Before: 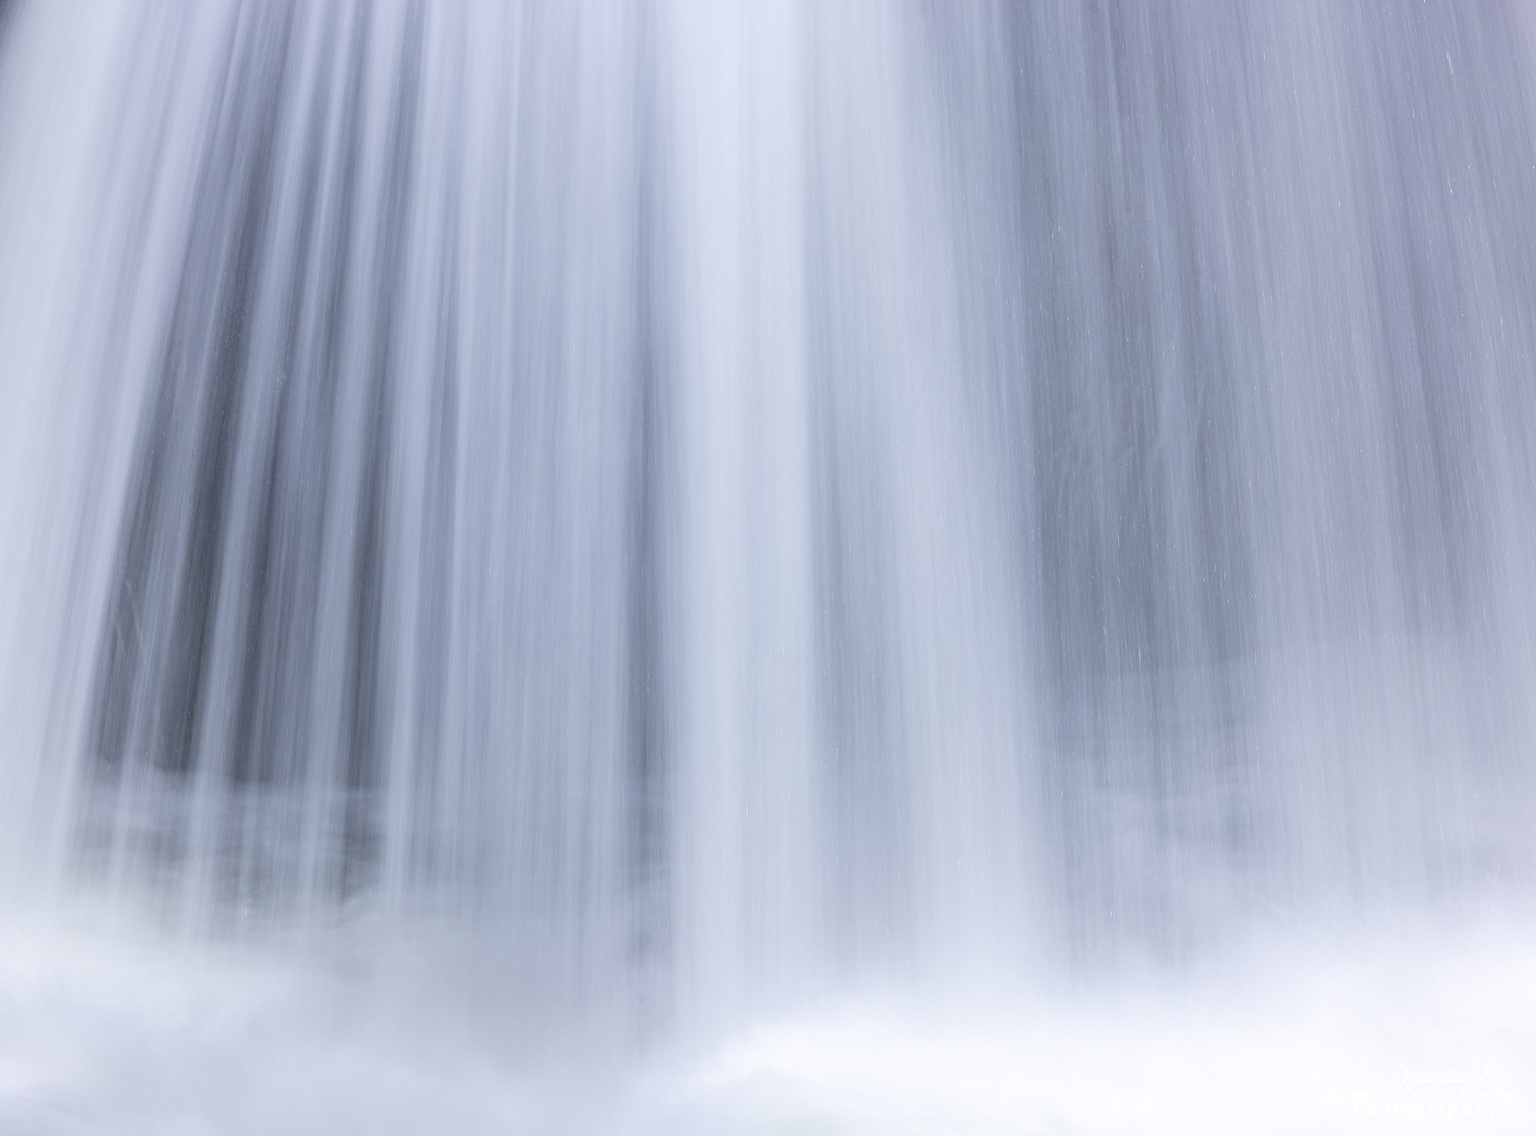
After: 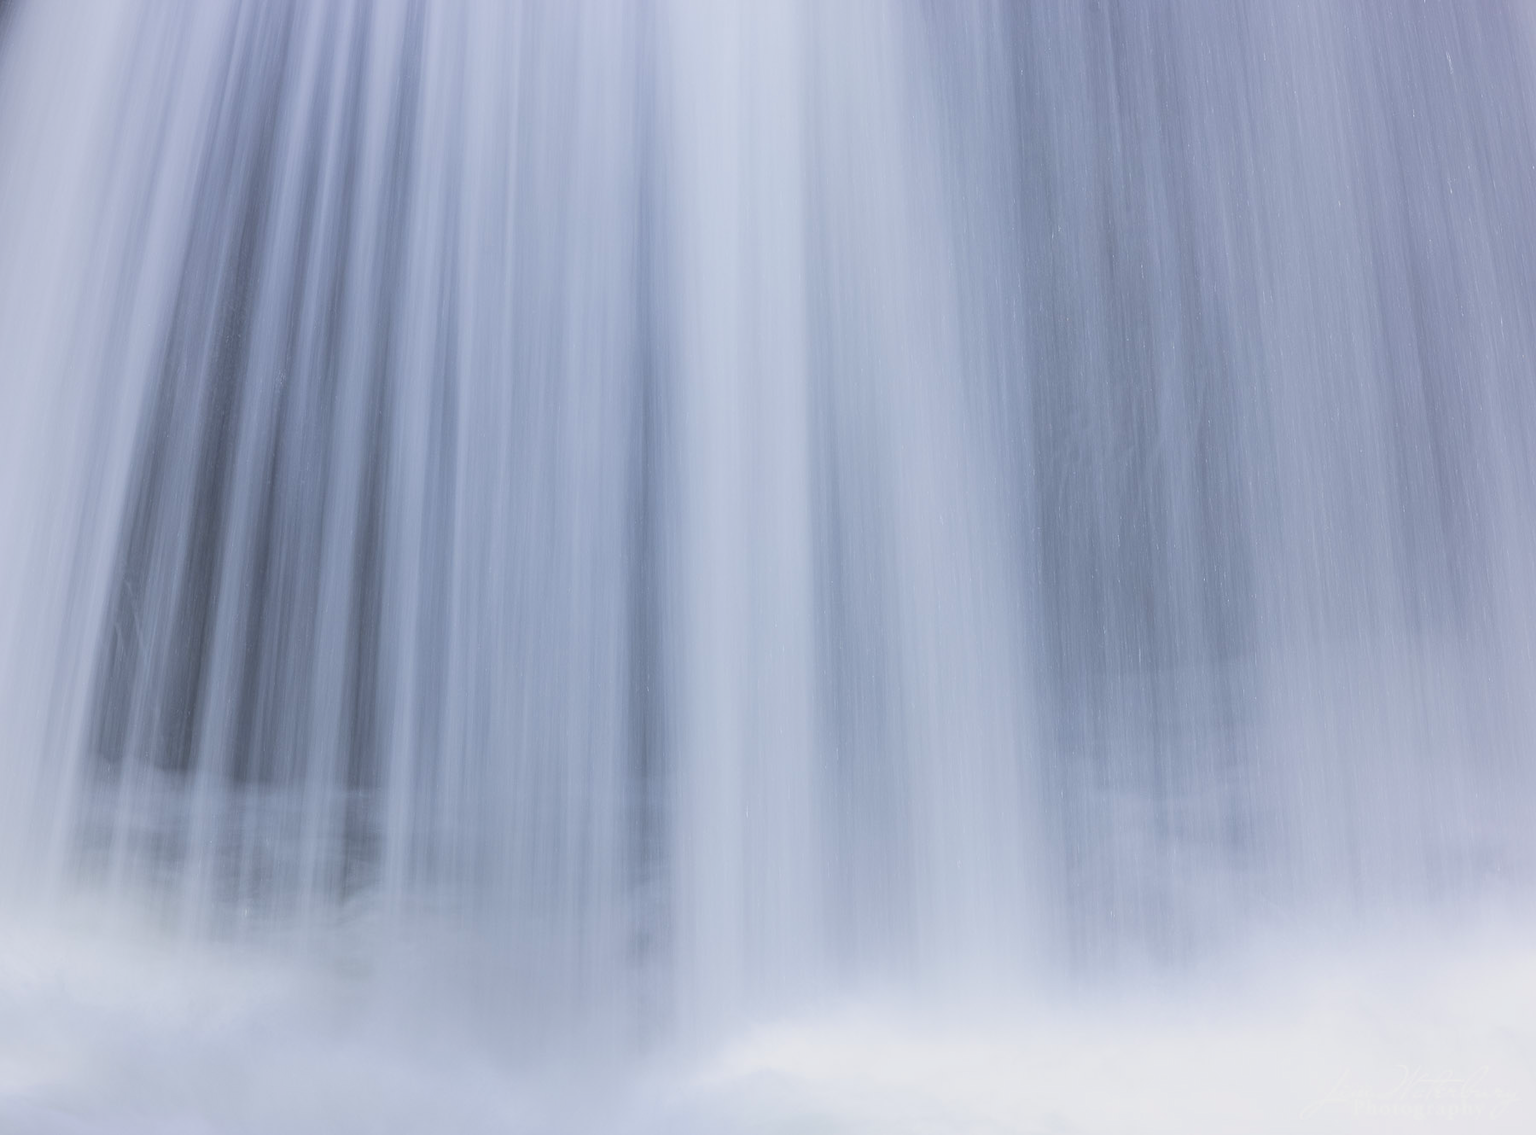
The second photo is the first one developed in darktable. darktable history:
lowpass: radius 0.1, contrast 0.85, saturation 1.1, unbound 0
vibrance: vibrance 100%
